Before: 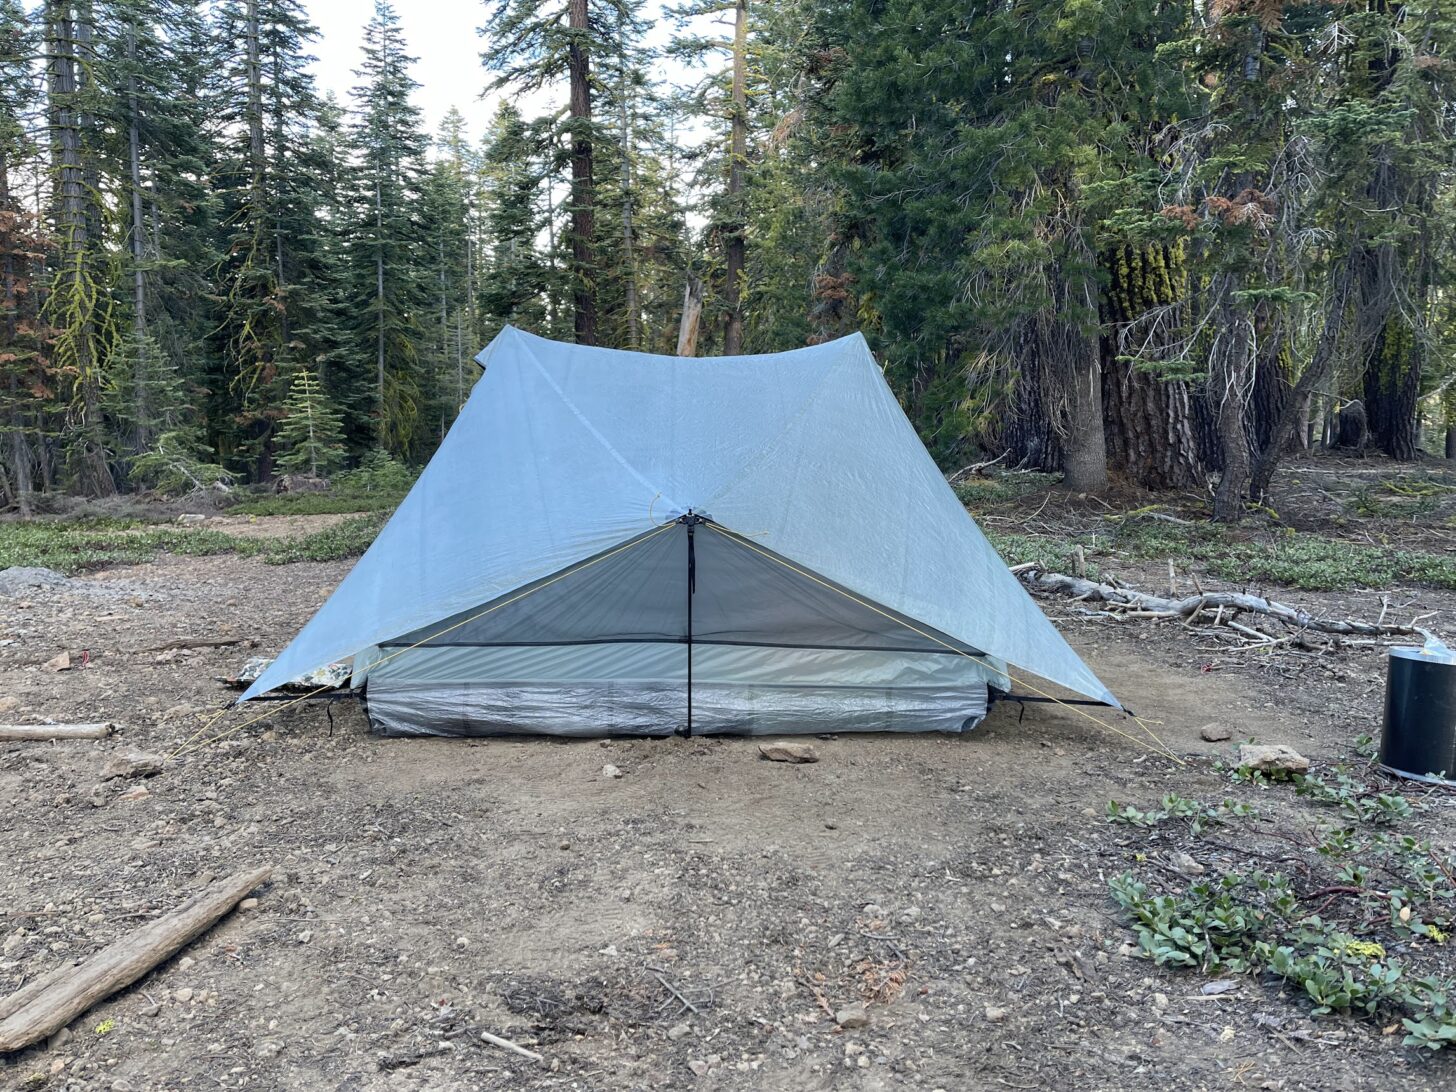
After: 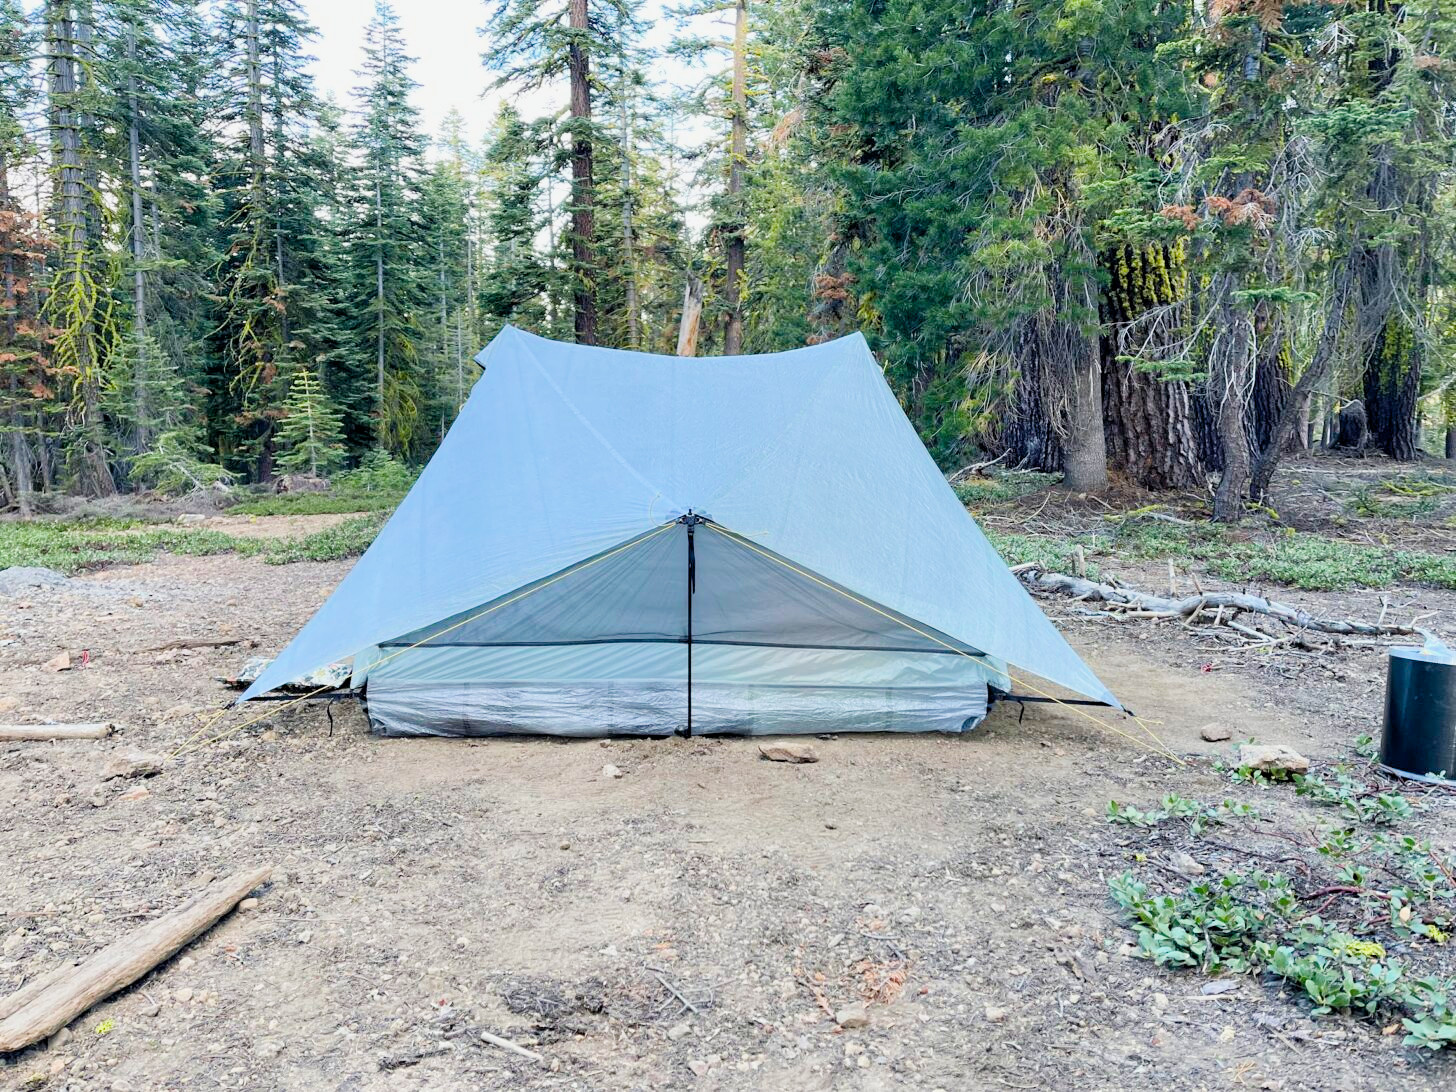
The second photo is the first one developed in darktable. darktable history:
filmic rgb: black relative exposure -7.65 EV, white relative exposure 4.56 EV, hardness 3.61, contrast 0.991
color balance rgb: global offset › luminance -0.467%, perceptual saturation grading › global saturation 19.5%
exposure: black level correction 0, exposure 1.199 EV, compensate exposure bias true, compensate highlight preservation false
